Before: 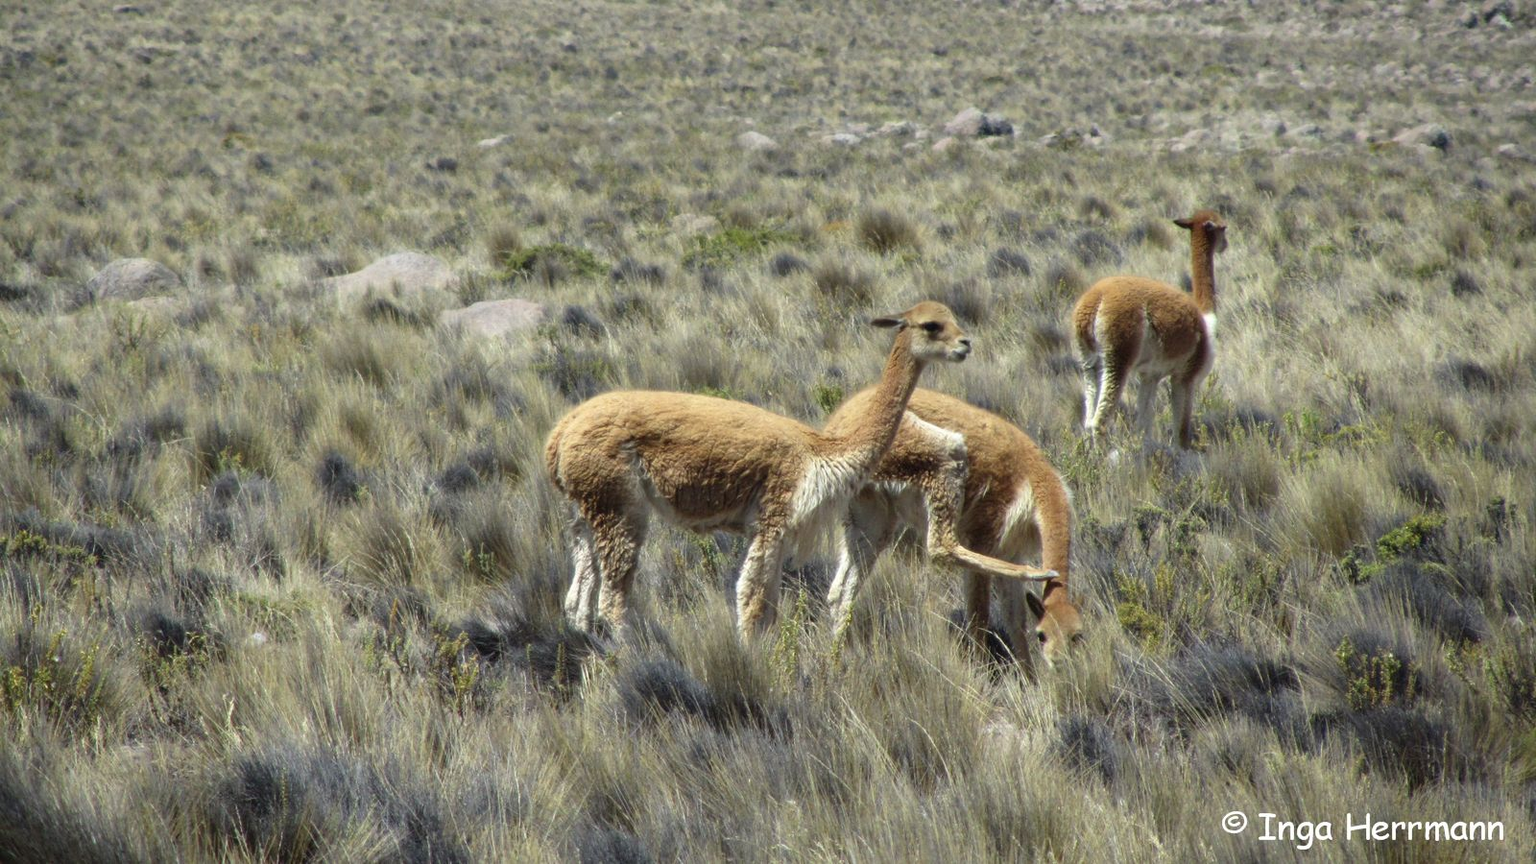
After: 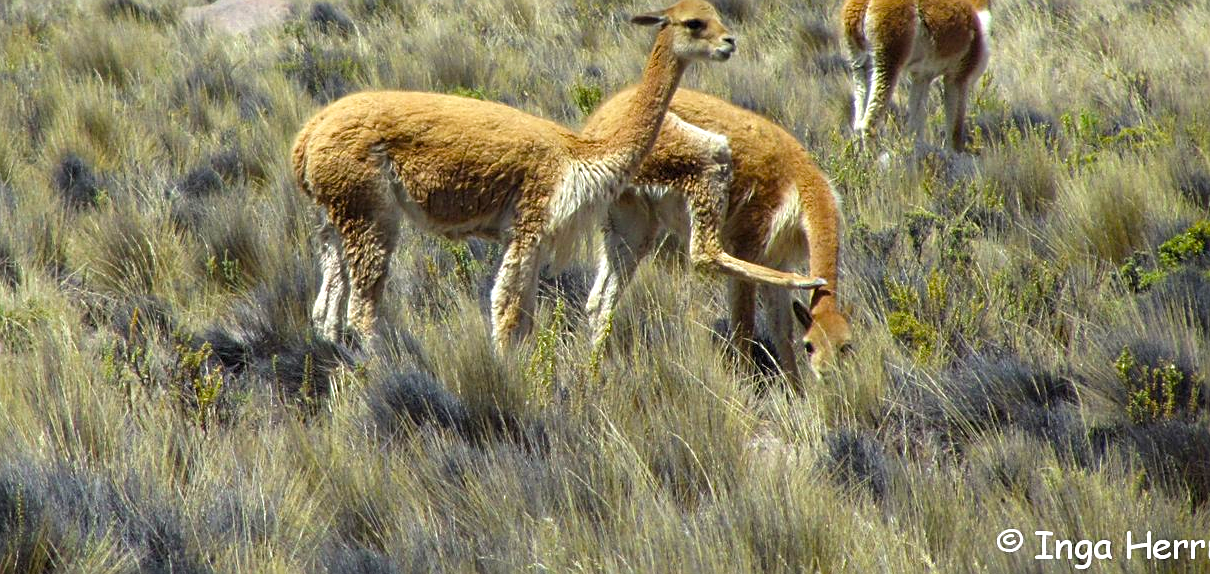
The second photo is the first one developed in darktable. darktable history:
sharpen: on, module defaults
crop and rotate: left 17.299%, top 35.115%, right 7.015%, bottom 1.024%
velvia: strength 32%, mid-tones bias 0.2
levels: levels [0.016, 0.492, 0.969]
